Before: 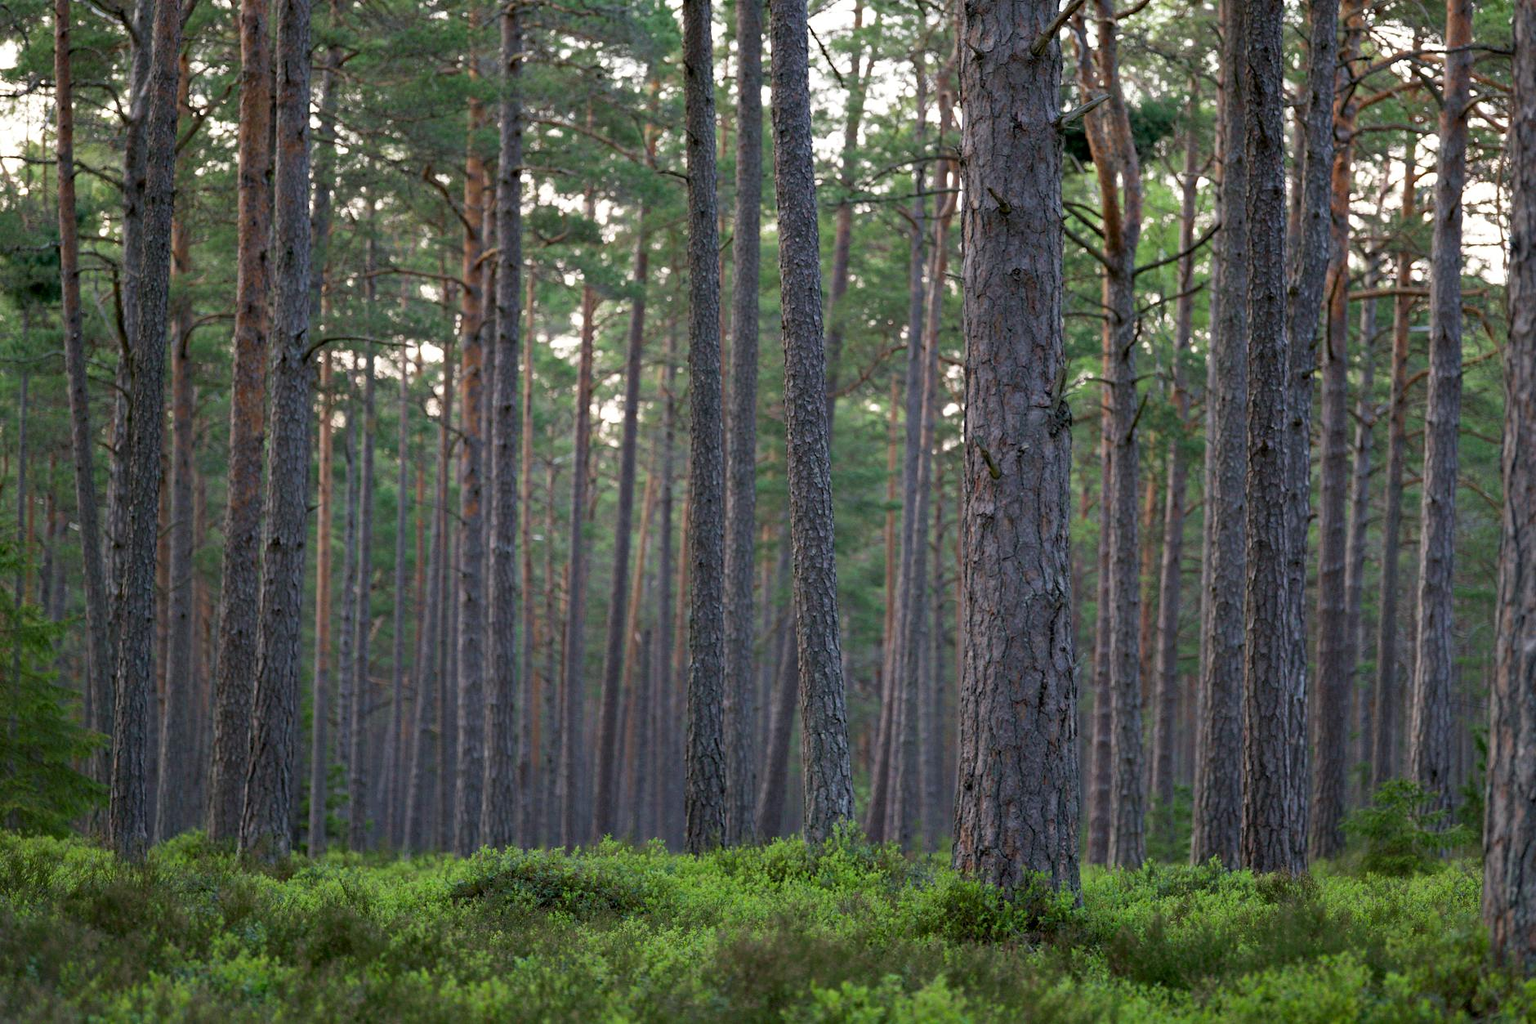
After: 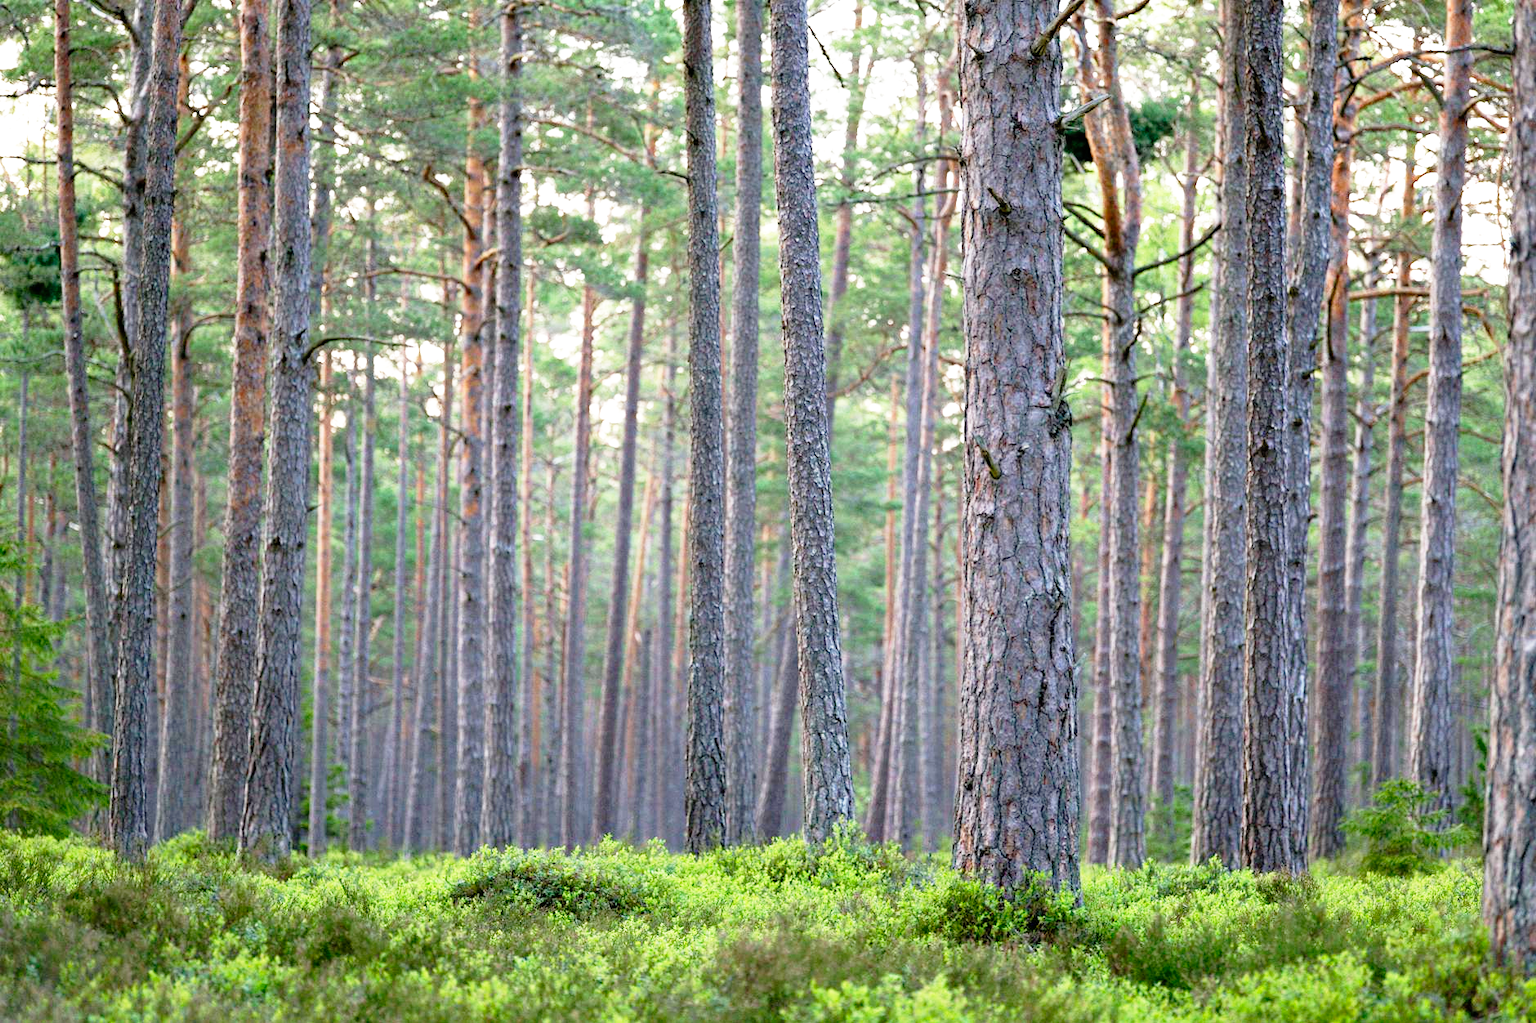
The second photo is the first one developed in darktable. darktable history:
base curve: curves: ch0 [(0, 0) (0.012, 0.01) (0.073, 0.168) (0.31, 0.711) (0.645, 0.957) (1, 1)], preserve colors none
exposure: black level correction 0, exposure 0.498 EV, compensate highlight preservation false
